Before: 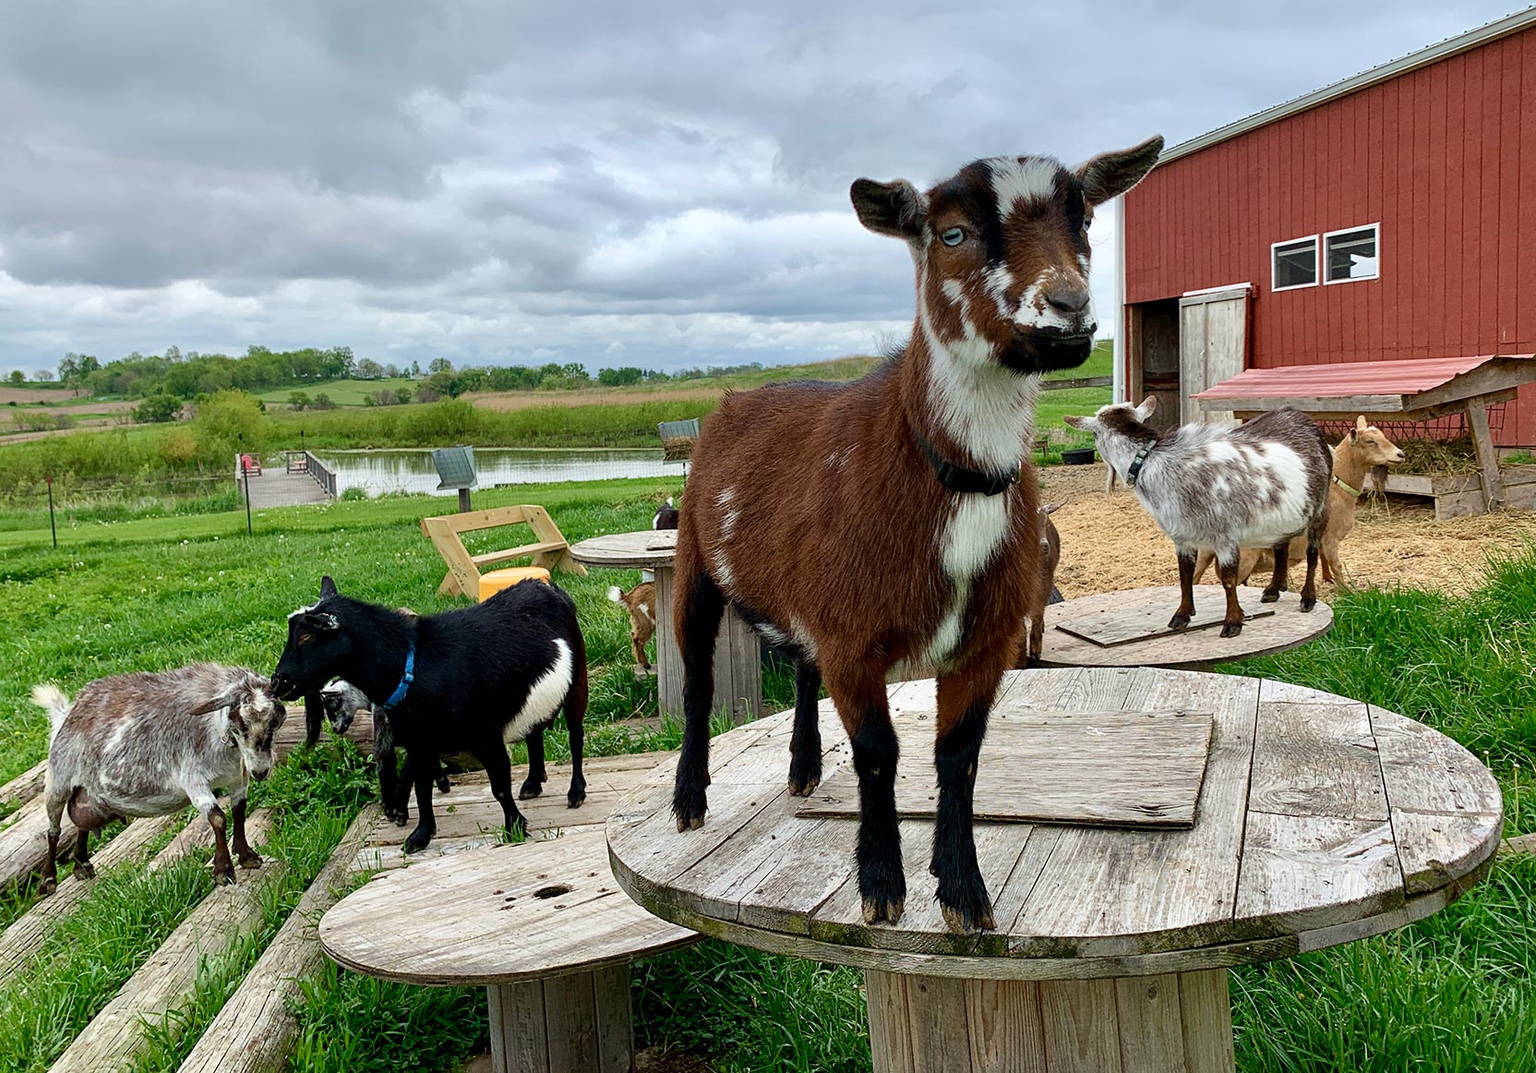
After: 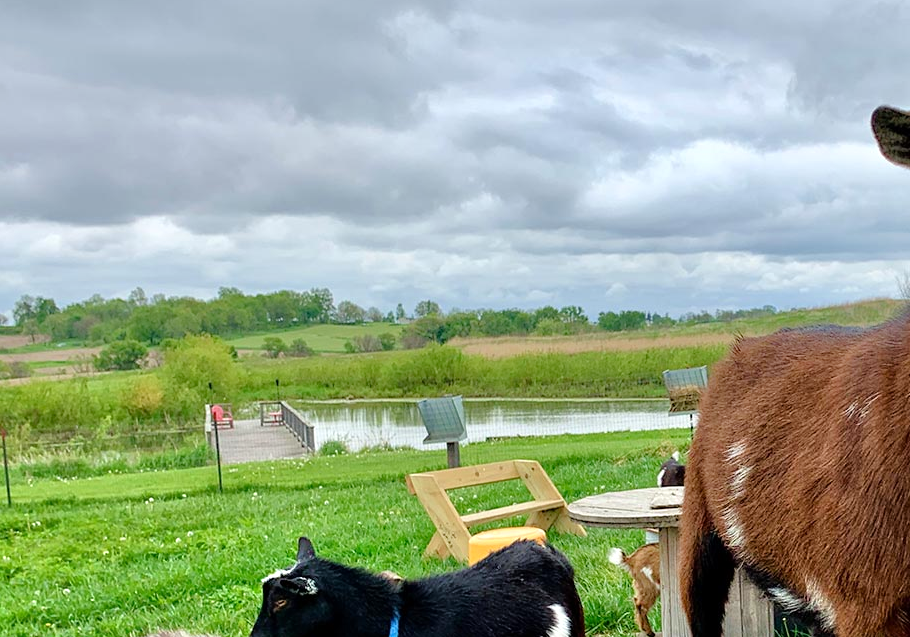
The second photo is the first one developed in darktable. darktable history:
crop and rotate: left 3.047%, top 7.509%, right 42.236%, bottom 37.598%
tone equalizer: -7 EV 0.15 EV, -6 EV 0.6 EV, -5 EV 1.15 EV, -4 EV 1.33 EV, -3 EV 1.15 EV, -2 EV 0.6 EV, -1 EV 0.15 EV, mask exposure compensation -0.5 EV
